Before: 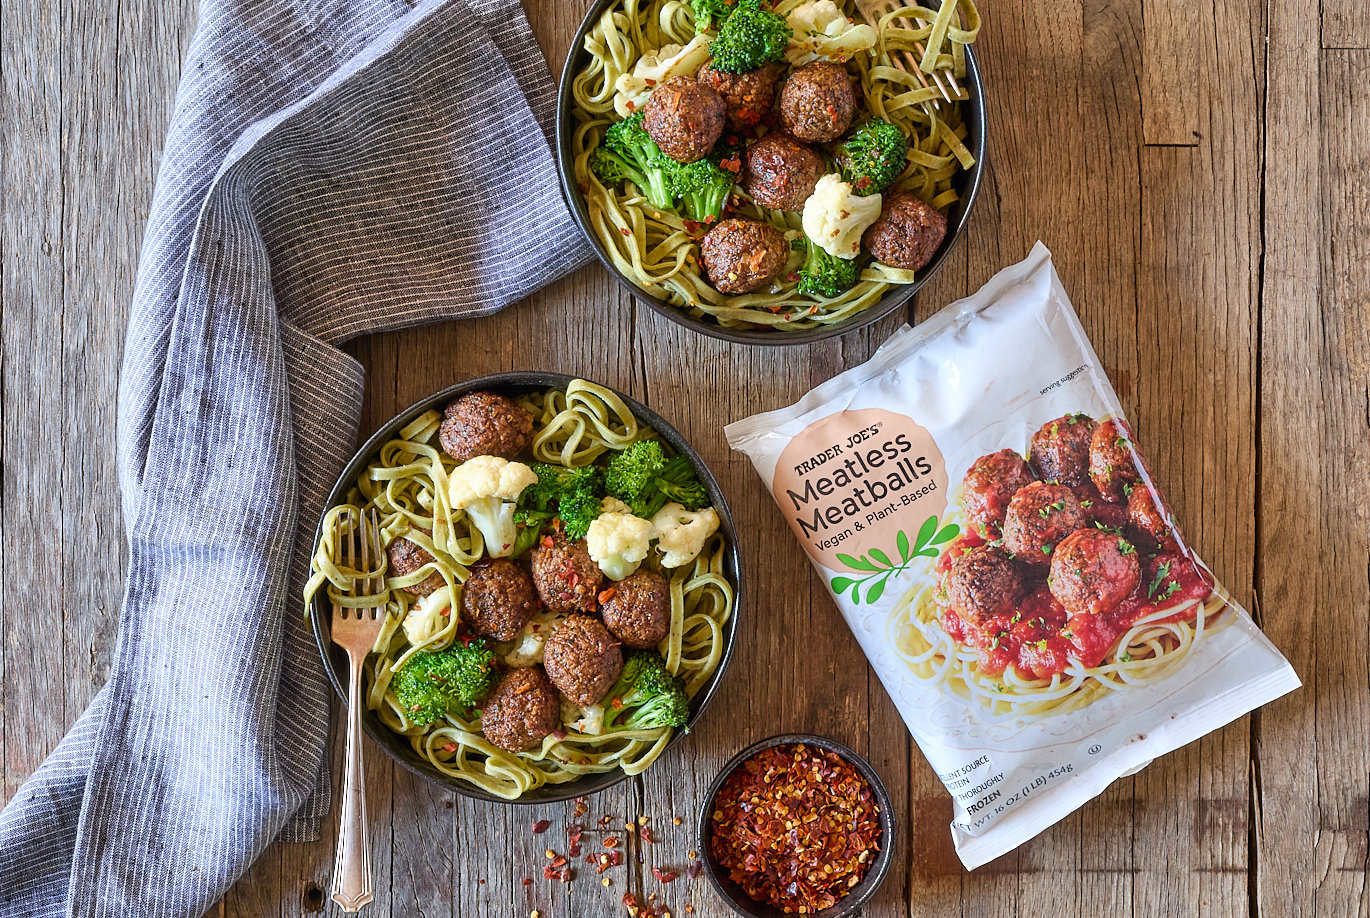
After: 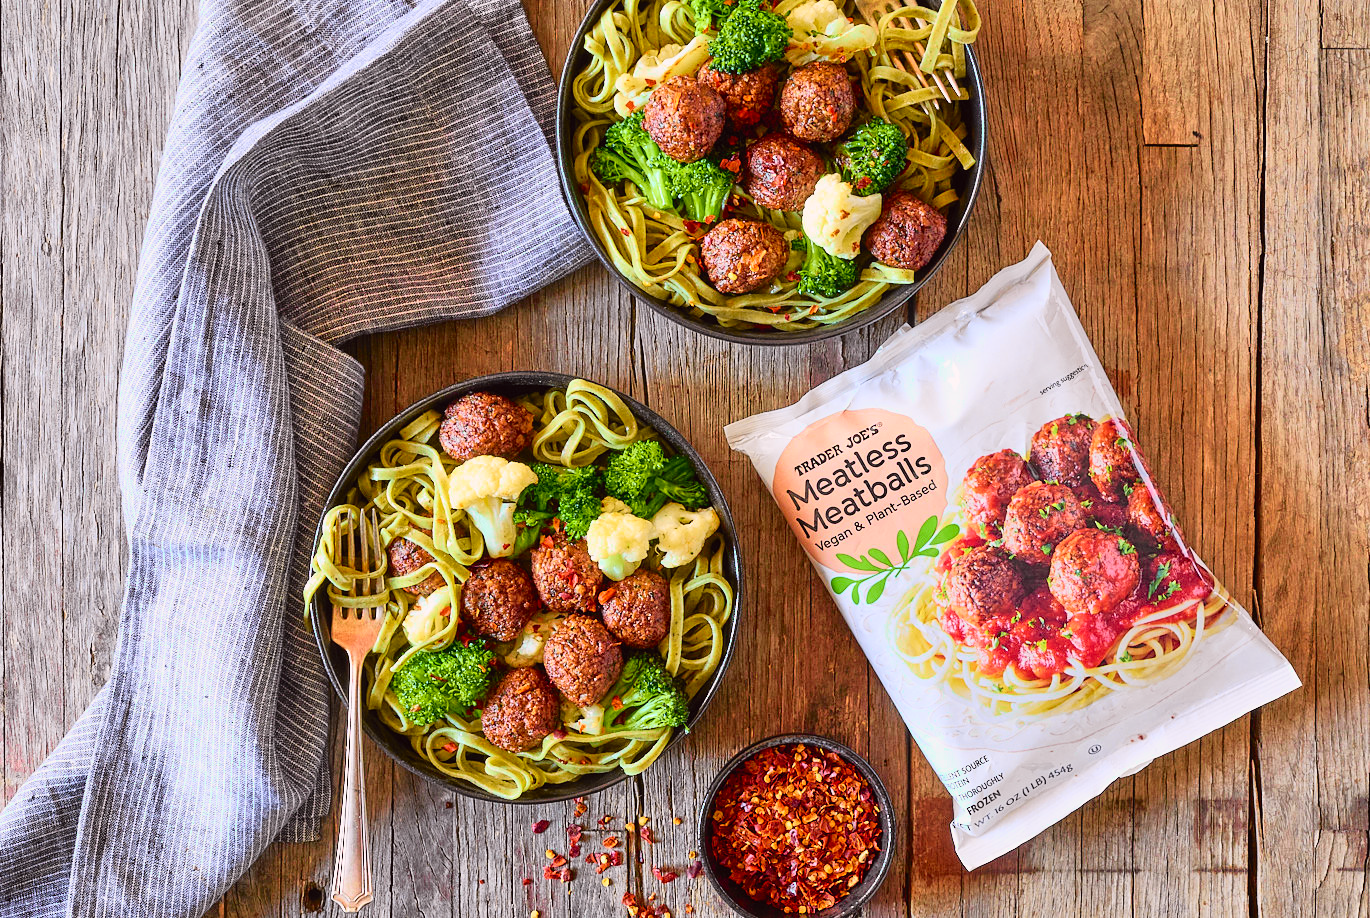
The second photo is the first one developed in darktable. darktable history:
tone curve: curves: ch0 [(0, 0.012) (0.144, 0.137) (0.326, 0.386) (0.489, 0.573) (0.656, 0.763) (0.849, 0.902) (1, 0.974)]; ch1 [(0, 0) (0.366, 0.367) (0.475, 0.453) (0.487, 0.501) (0.519, 0.527) (0.544, 0.579) (0.562, 0.619) (0.622, 0.694) (1, 1)]; ch2 [(0, 0) (0.333, 0.346) (0.375, 0.375) (0.424, 0.43) (0.476, 0.492) (0.502, 0.503) (0.533, 0.541) (0.572, 0.615) (0.605, 0.656) (0.641, 0.709) (1, 1)], color space Lab, independent channels, preserve colors none
